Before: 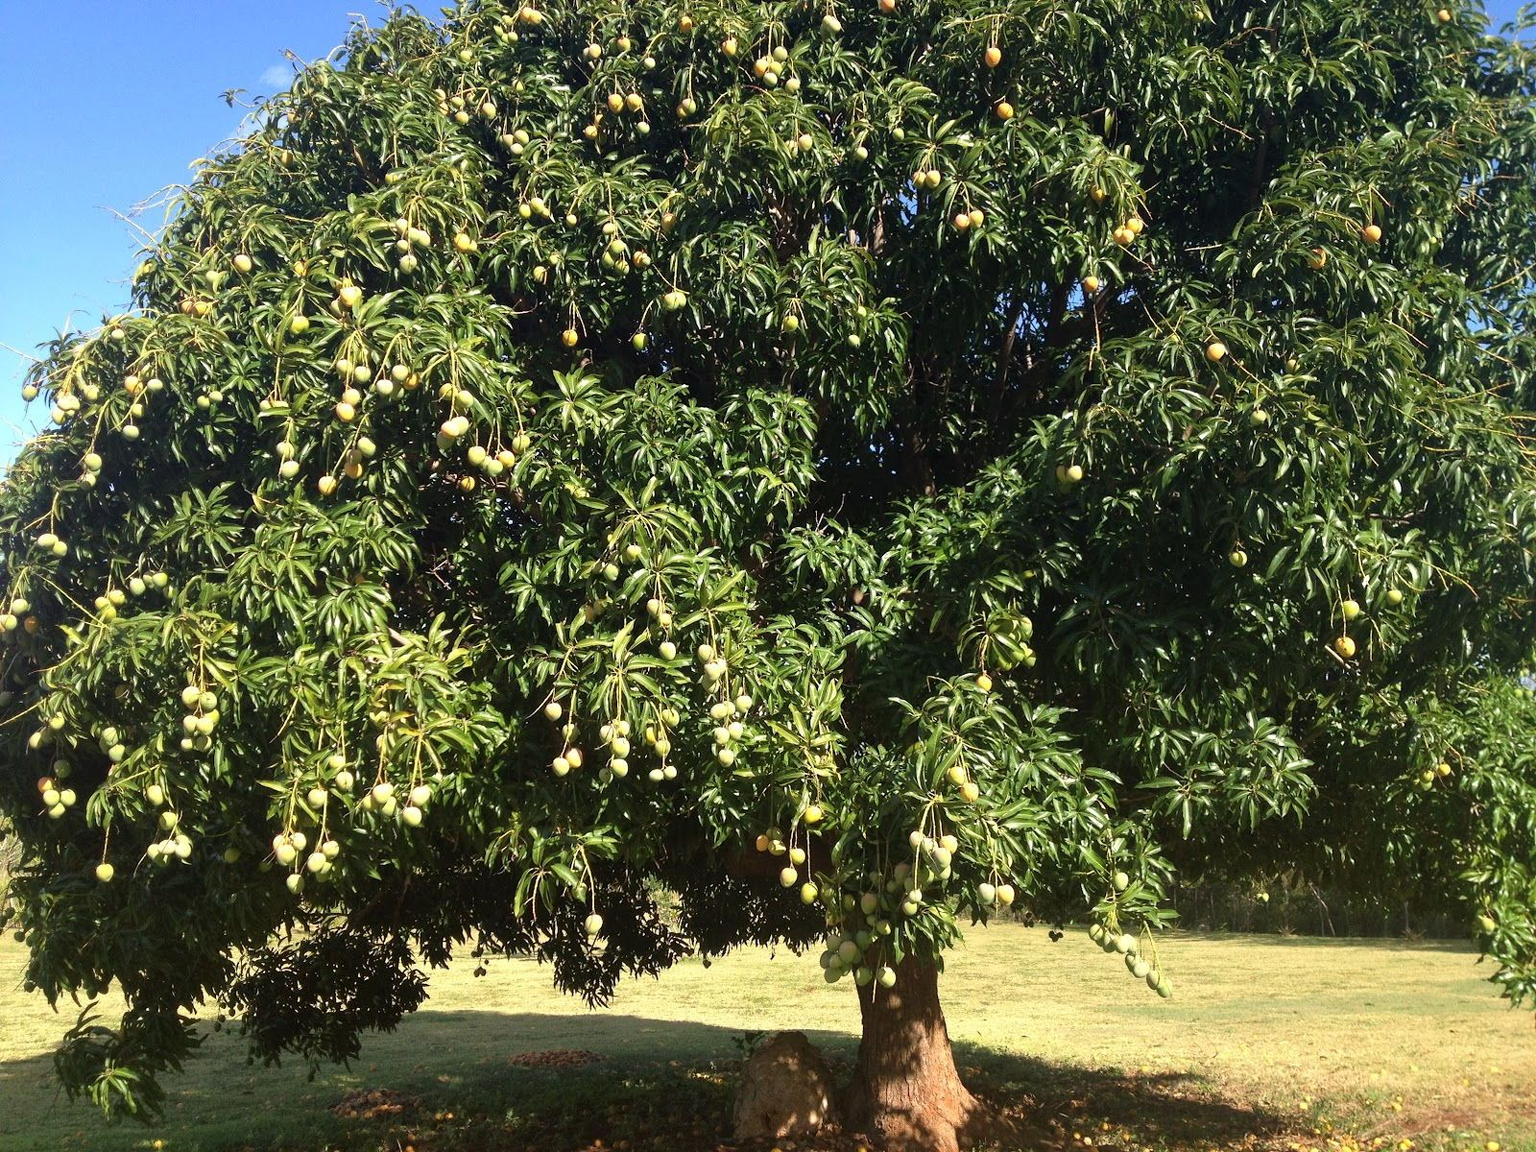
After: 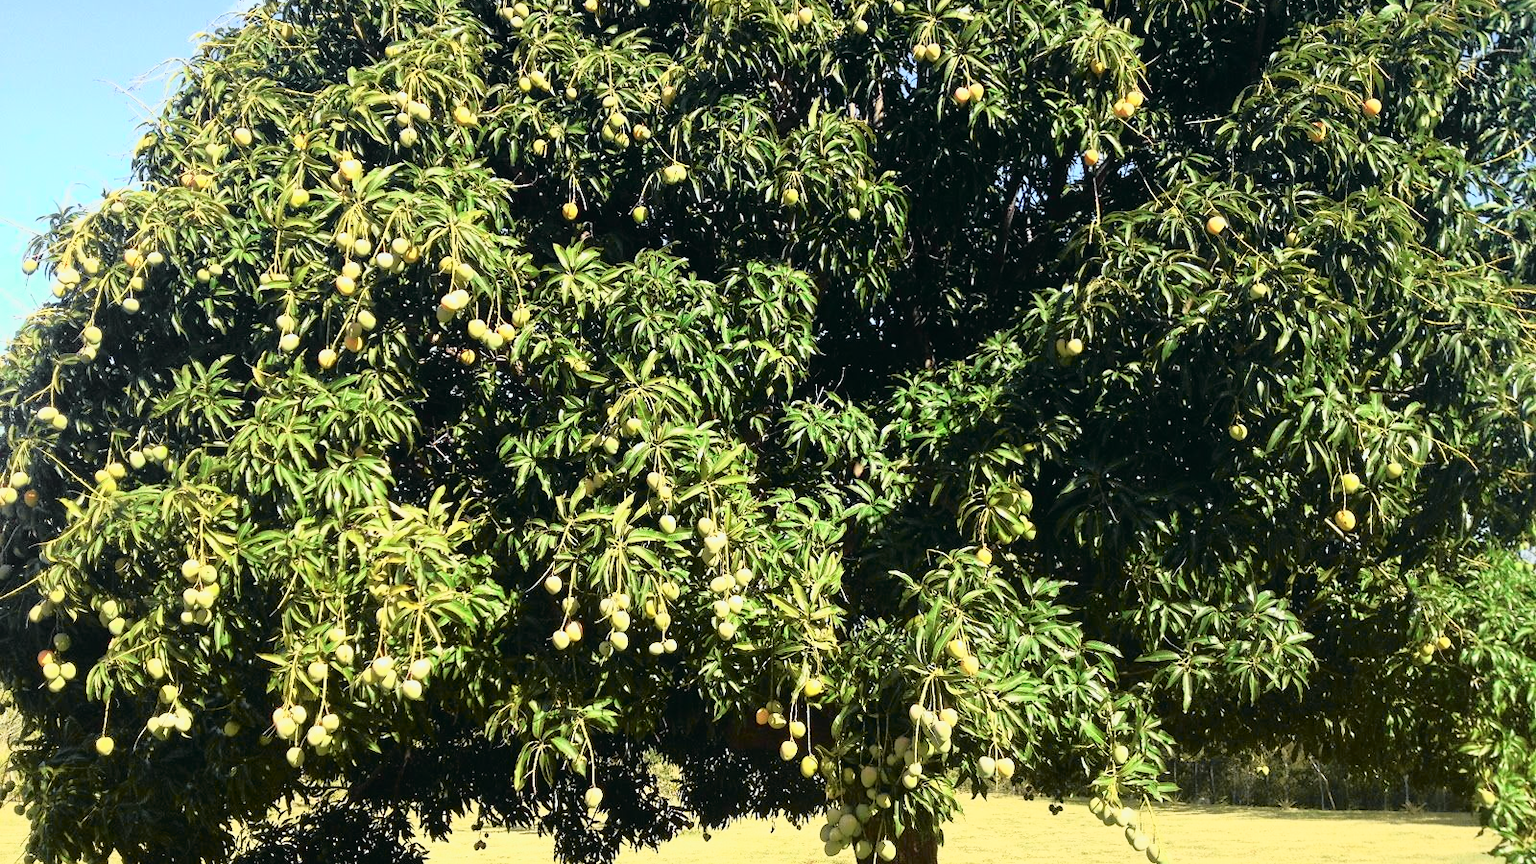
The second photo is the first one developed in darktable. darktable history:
crop: top 11.022%, bottom 13.957%
tone curve: curves: ch0 [(0, 0.015) (0.091, 0.055) (0.184, 0.159) (0.304, 0.382) (0.492, 0.579) (0.628, 0.755) (0.832, 0.932) (0.984, 0.963)]; ch1 [(0, 0) (0.34, 0.235) (0.46, 0.46) (0.515, 0.502) (0.553, 0.567) (0.764, 0.815) (1, 1)]; ch2 [(0, 0) (0.44, 0.458) (0.479, 0.492) (0.524, 0.507) (0.557, 0.567) (0.673, 0.699) (1, 1)], color space Lab, independent channels, preserve colors none
base curve: curves: ch0 [(0, 0) (0.472, 0.508) (1, 1)], preserve colors none
